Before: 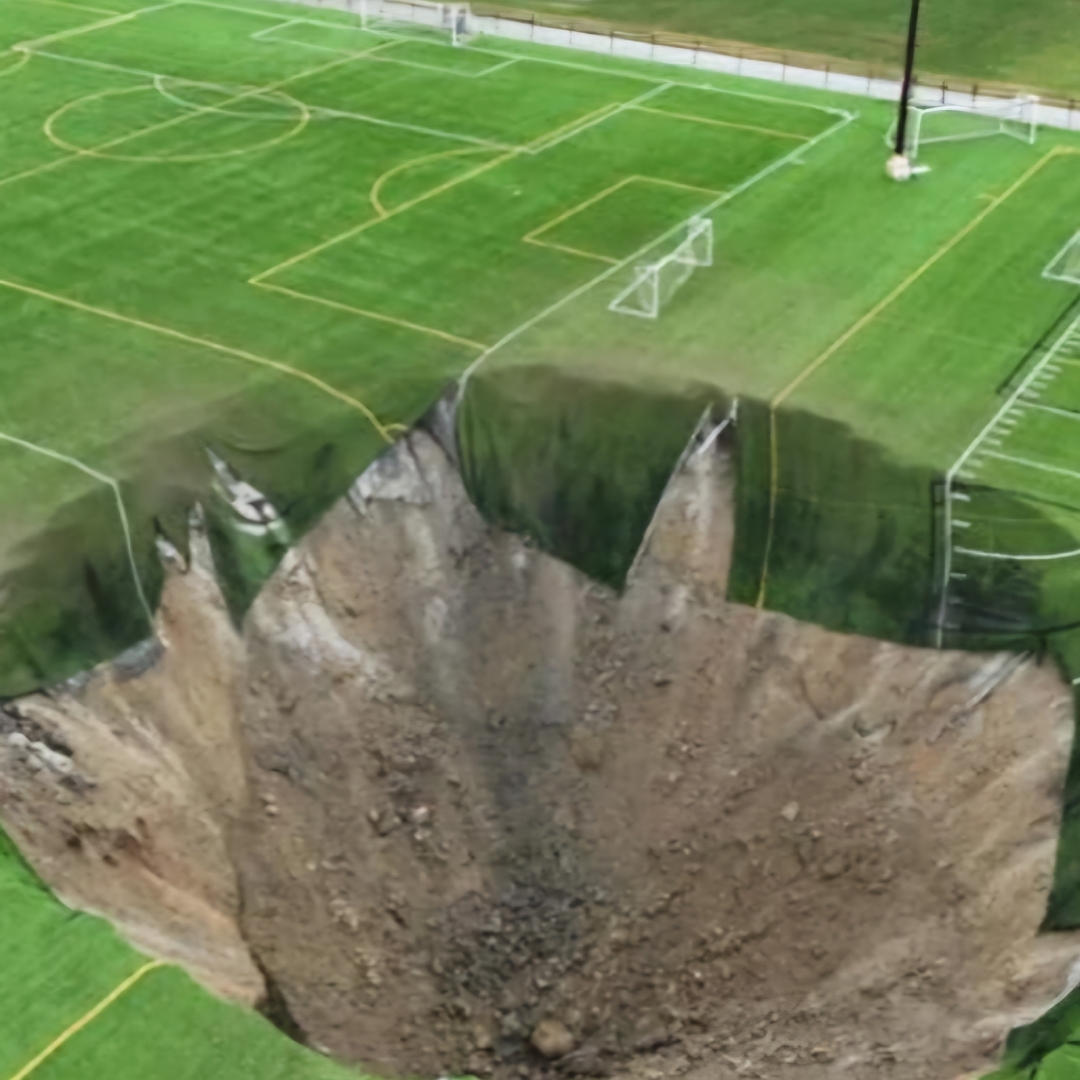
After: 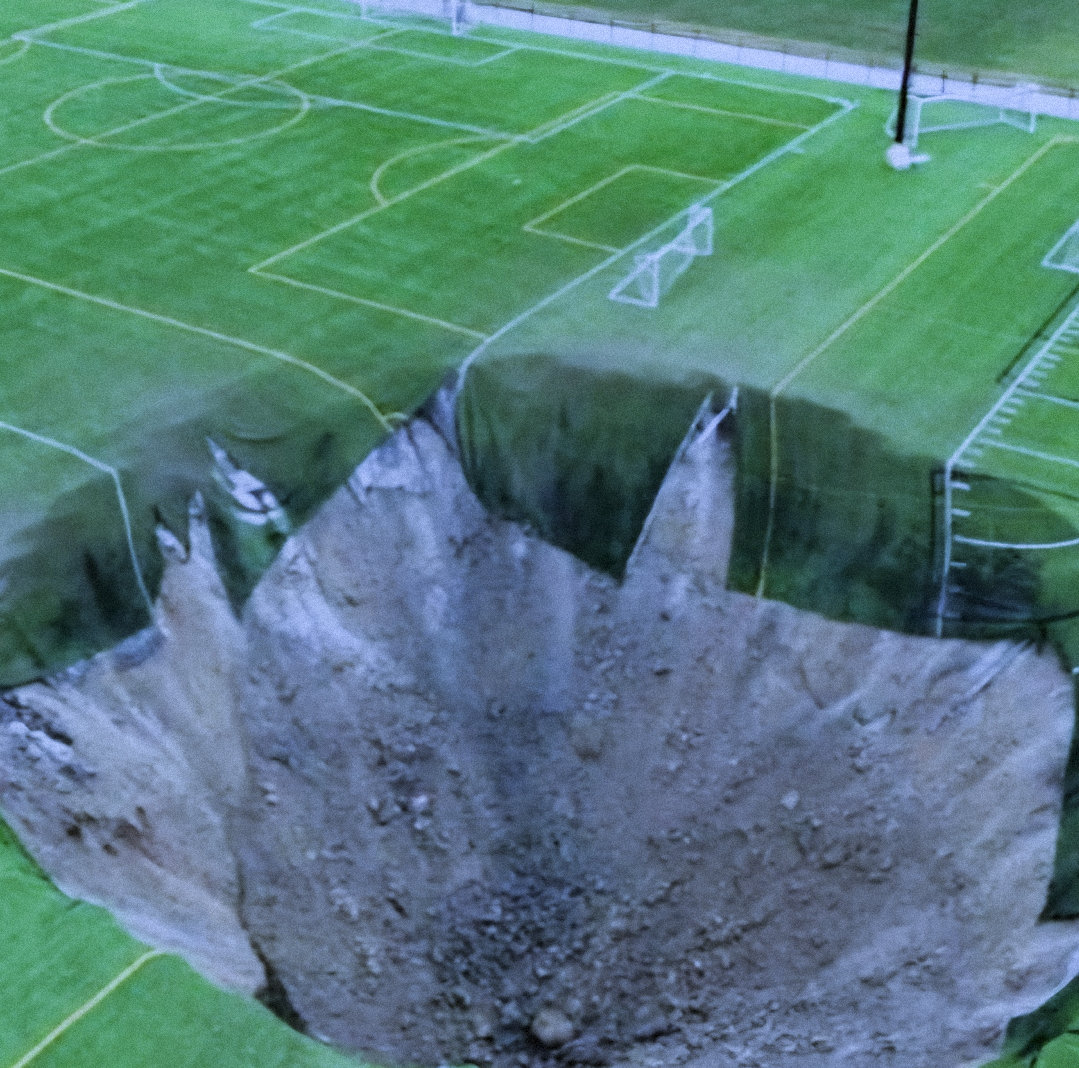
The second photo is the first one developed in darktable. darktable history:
crop: top 1.049%, right 0.001%
filmic rgb: black relative exposure -7.65 EV, hardness 4.02, contrast 1.1, highlights saturation mix -30%
grain: mid-tones bias 0%
white balance: red 0.766, blue 1.537
